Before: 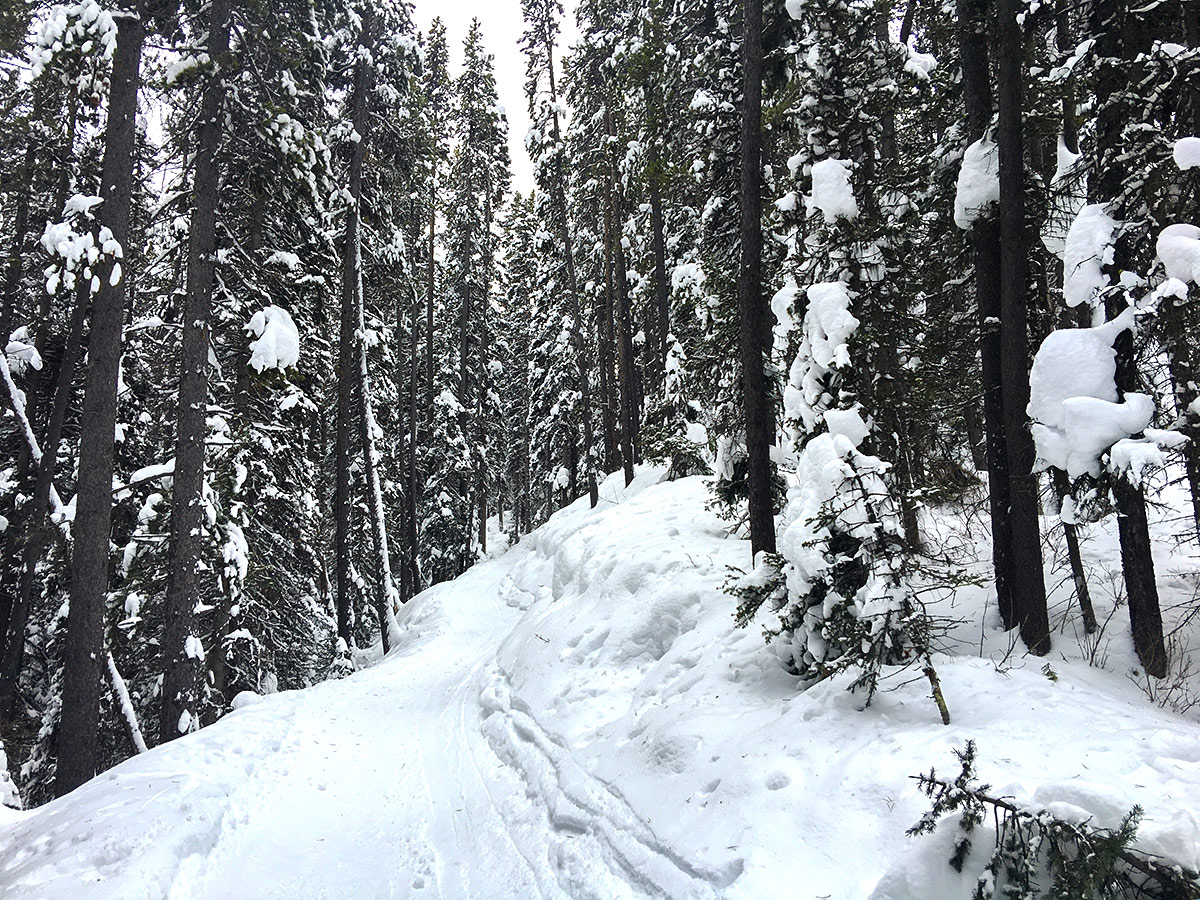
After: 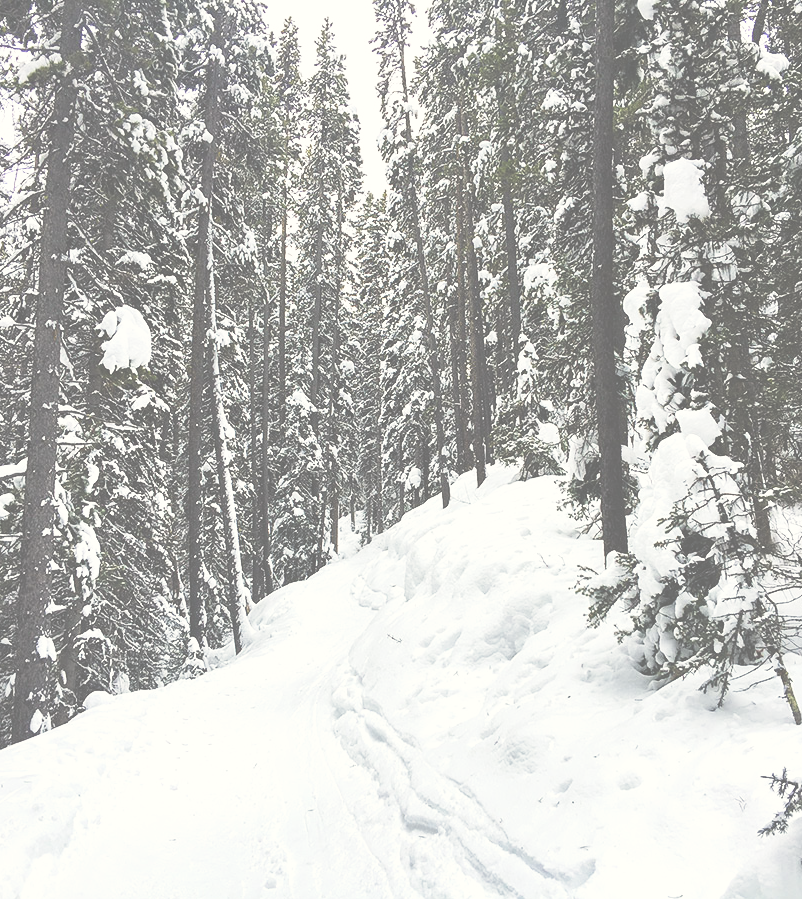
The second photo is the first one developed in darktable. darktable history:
tone equalizer: edges refinement/feathering 500, mask exposure compensation -1.57 EV, preserve details no
base curve: curves: ch0 [(0, 0) (0.028, 0.03) (0.121, 0.232) (0.46, 0.748) (0.859, 0.968) (1, 1)], preserve colors none
color correction: highlights b* 3.01
exposure: black level correction -0.087, compensate highlight preservation false
crop and rotate: left 12.383%, right 20.72%
